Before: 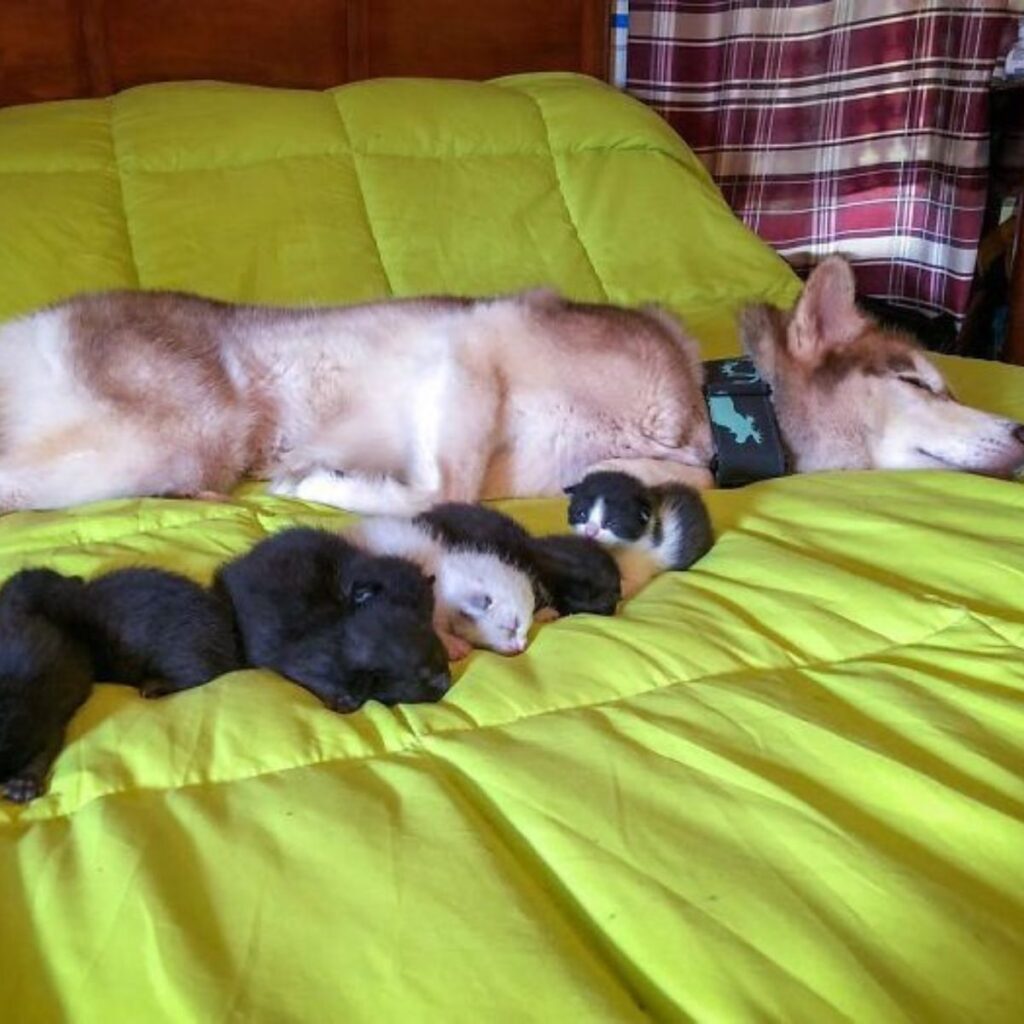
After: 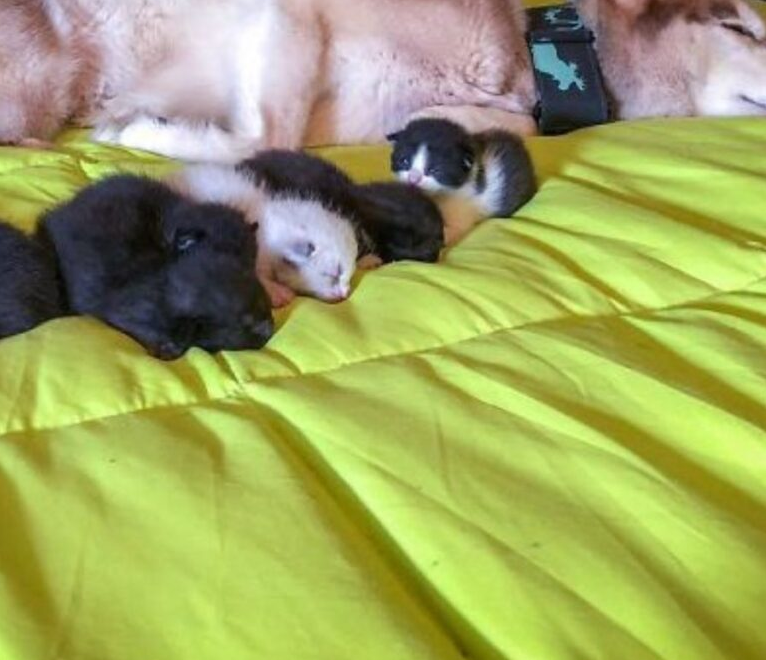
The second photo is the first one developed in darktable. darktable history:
crop and rotate: left 17.294%, top 34.561%, right 7.86%, bottom 0.971%
